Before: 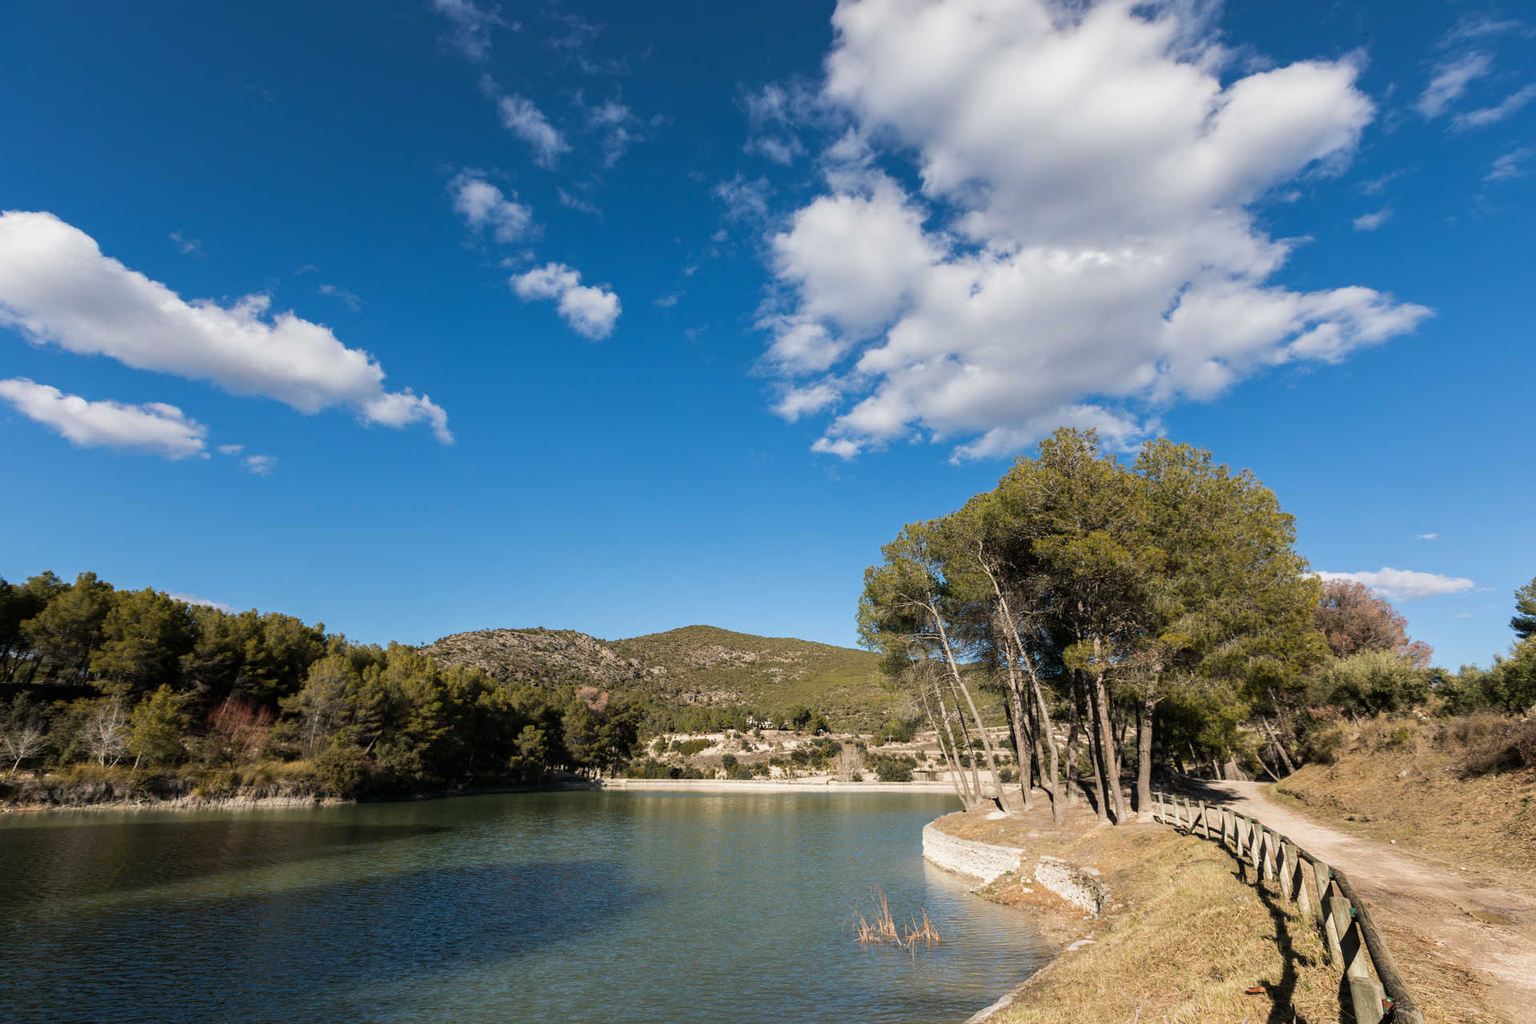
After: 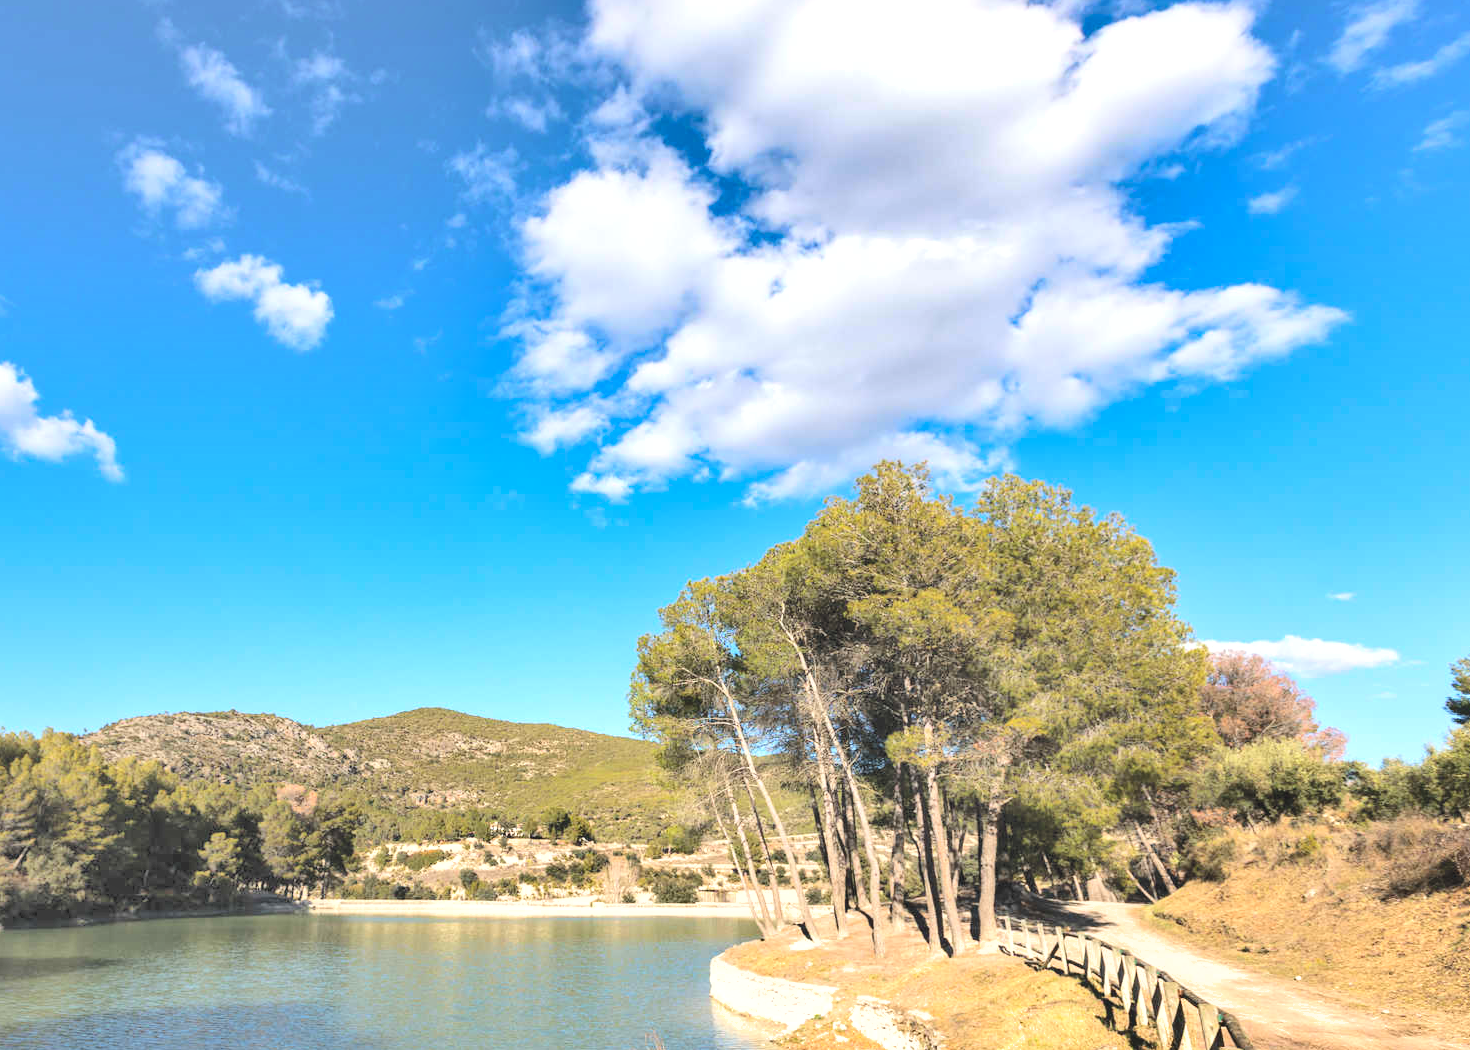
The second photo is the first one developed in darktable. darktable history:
tone equalizer: on, module defaults
shadows and highlights: radius 118.69, shadows 42.21, highlights -61.56, soften with gaussian
contrast brightness saturation: brightness 1
exposure: black level correction 0, exposure 0.7 EV, compensate exposure bias true, compensate highlight preservation false
crop: left 23.095%, top 5.827%, bottom 11.854%
